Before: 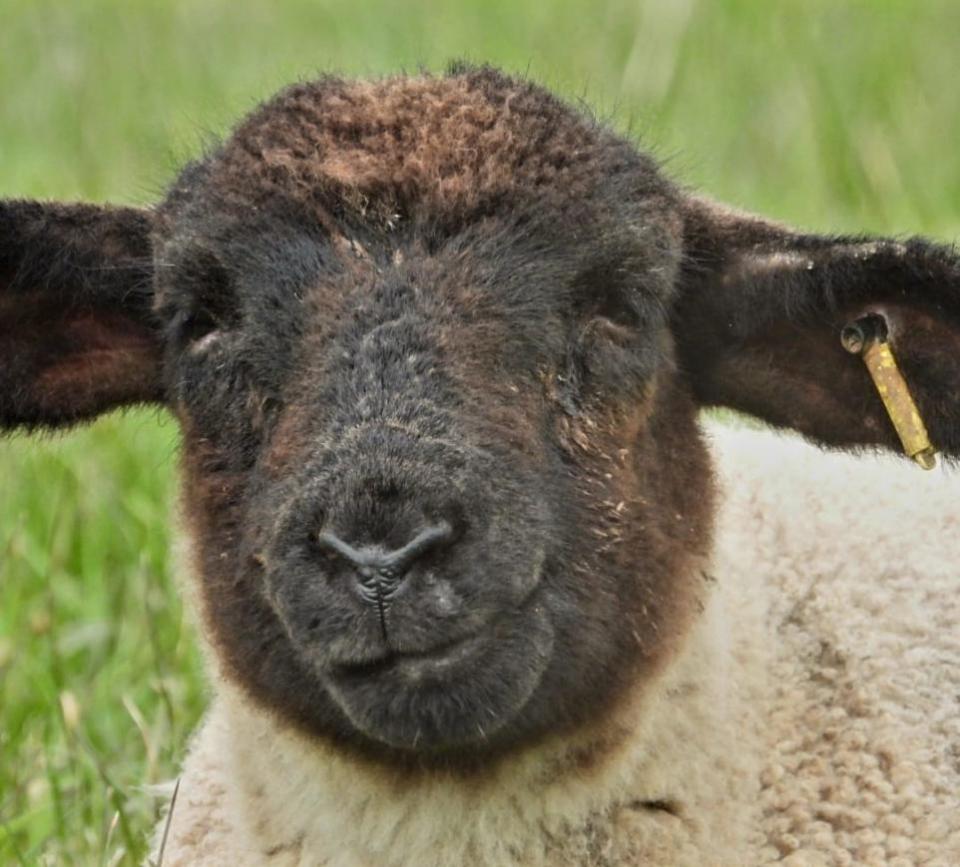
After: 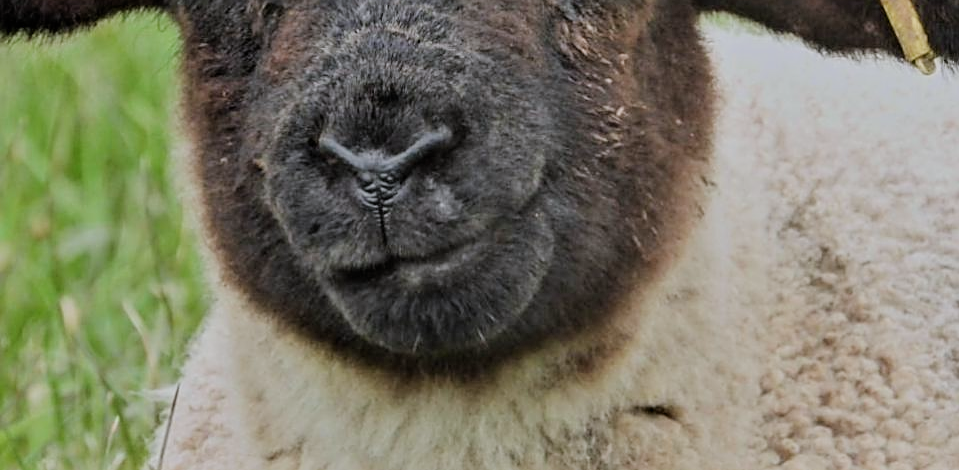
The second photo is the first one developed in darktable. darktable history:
filmic rgb: black relative exposure -7.65 EV, white relative exposure 4.56 EV, hardness 3.61
sharpen: on, module defaults
color calibration: gray › normalize channels true, illuminant as shot in camera, x 0.358, y 0.373, temperature 4628.91 K, gamut compression 0.013
crop and rotate: top 45.677%, right 0.009%
